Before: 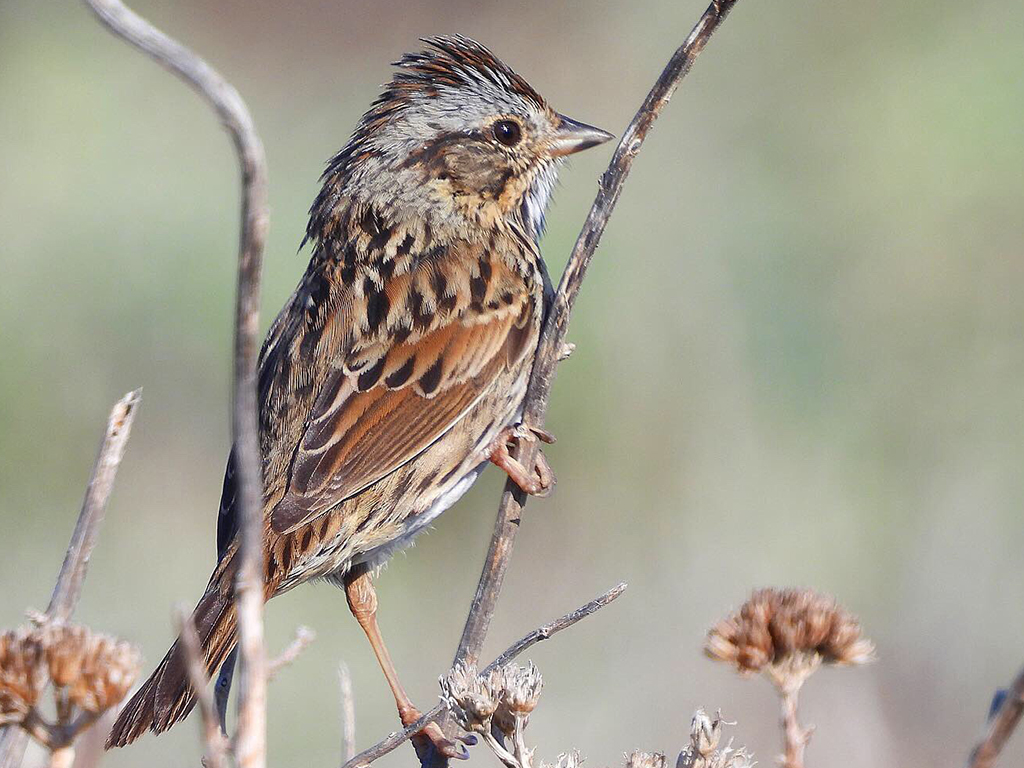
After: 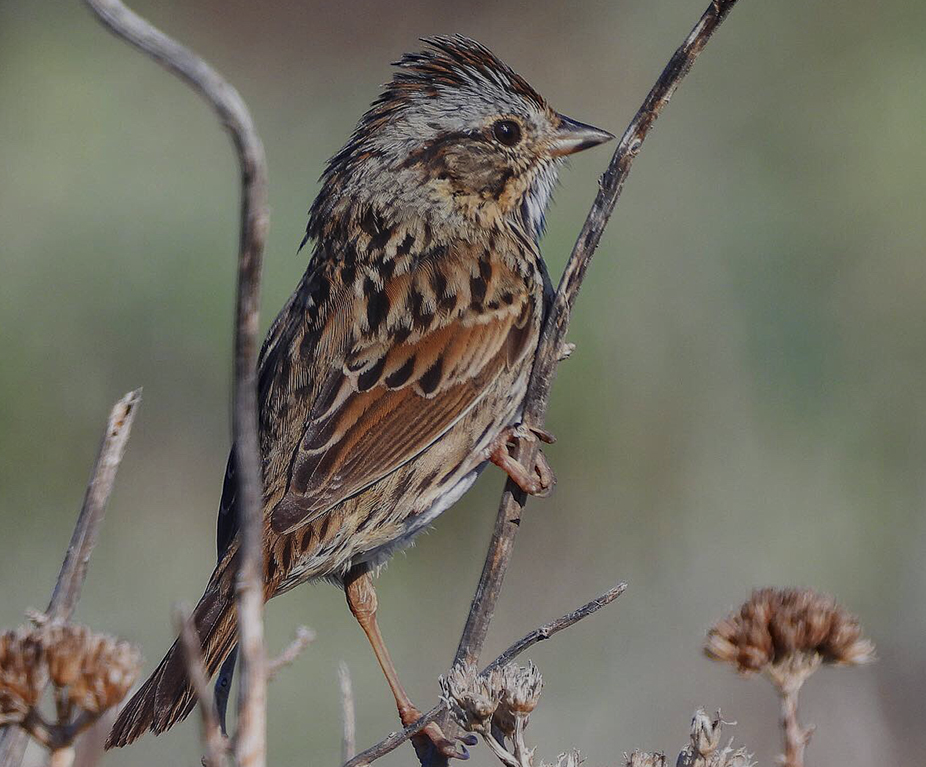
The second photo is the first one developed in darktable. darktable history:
shadows and highlights: shadows -22.08, highlights 99.1, soften with gaussian
crop: right 9.511%, bottom 0.045%
local contrast: on, module defaults
haze removal: compatibility mode true, adaptive false
exposure: black level correction -0.016, exposure -1.1 EV, compensate highlight preservation false
color calibration: illuminant same as pipeline (D50), adaptation none (bypass), x 0.333, y 0.334, temperature 5018.95 K
